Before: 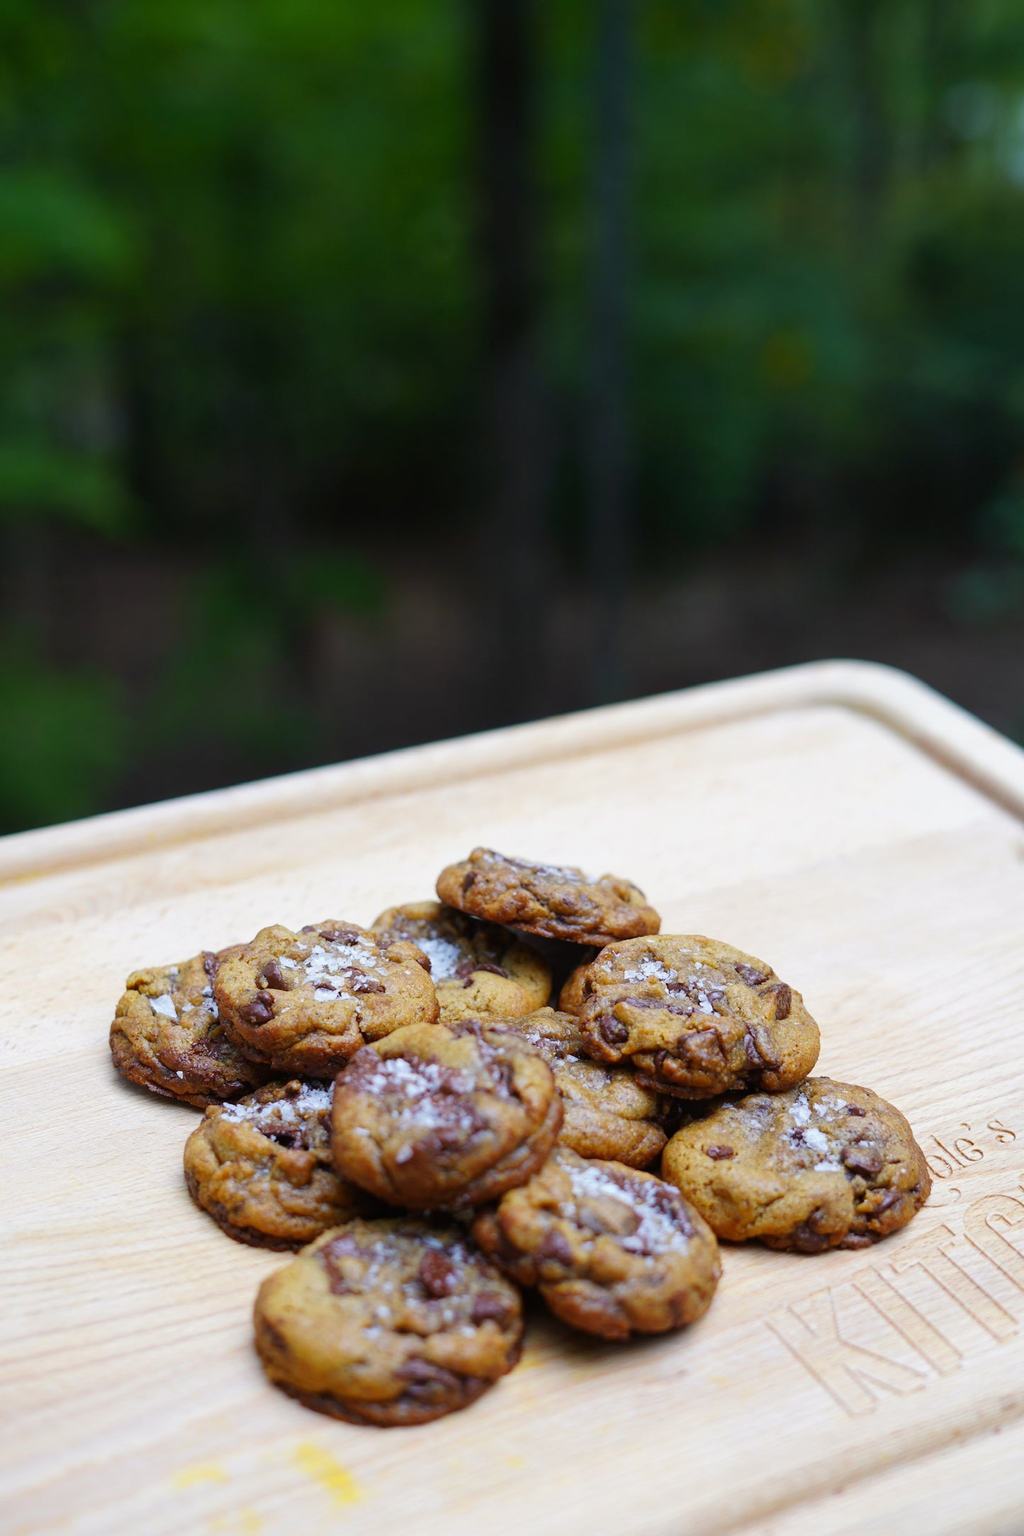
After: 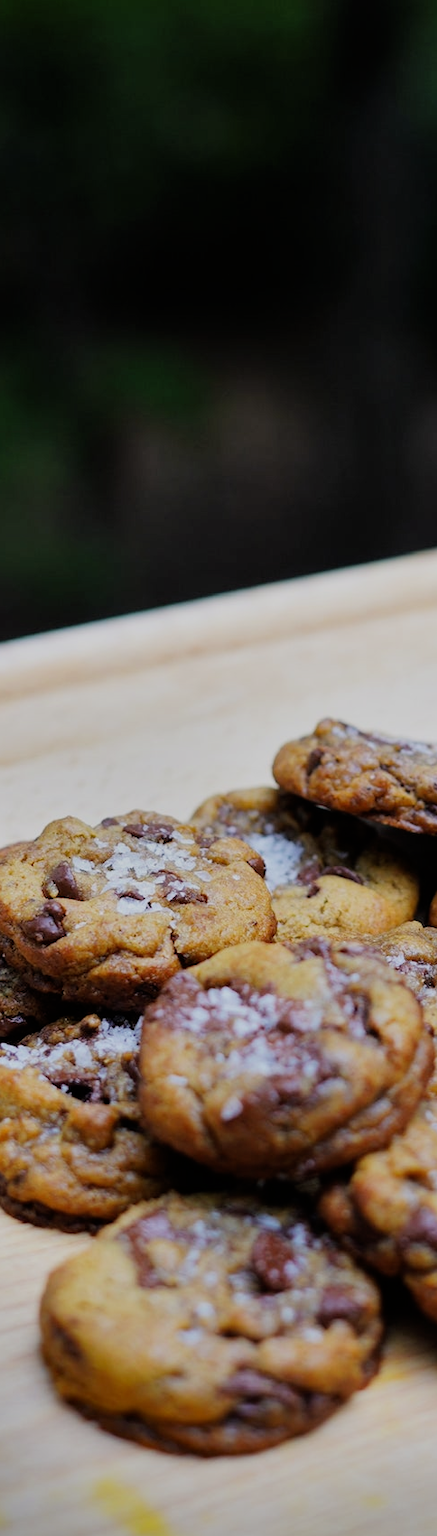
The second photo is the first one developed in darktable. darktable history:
crop and rotate: left 21.77%, top 18.528%, right 44.676%, bottom 2.997%
shadows and highlights: shadows 24.5, highlights -78.15, soften with gaussian
filmic rgb: black relative exposure -7.65 EV, white relative exposure 4.56 EV, hardness 3.61, contrast 1.05
